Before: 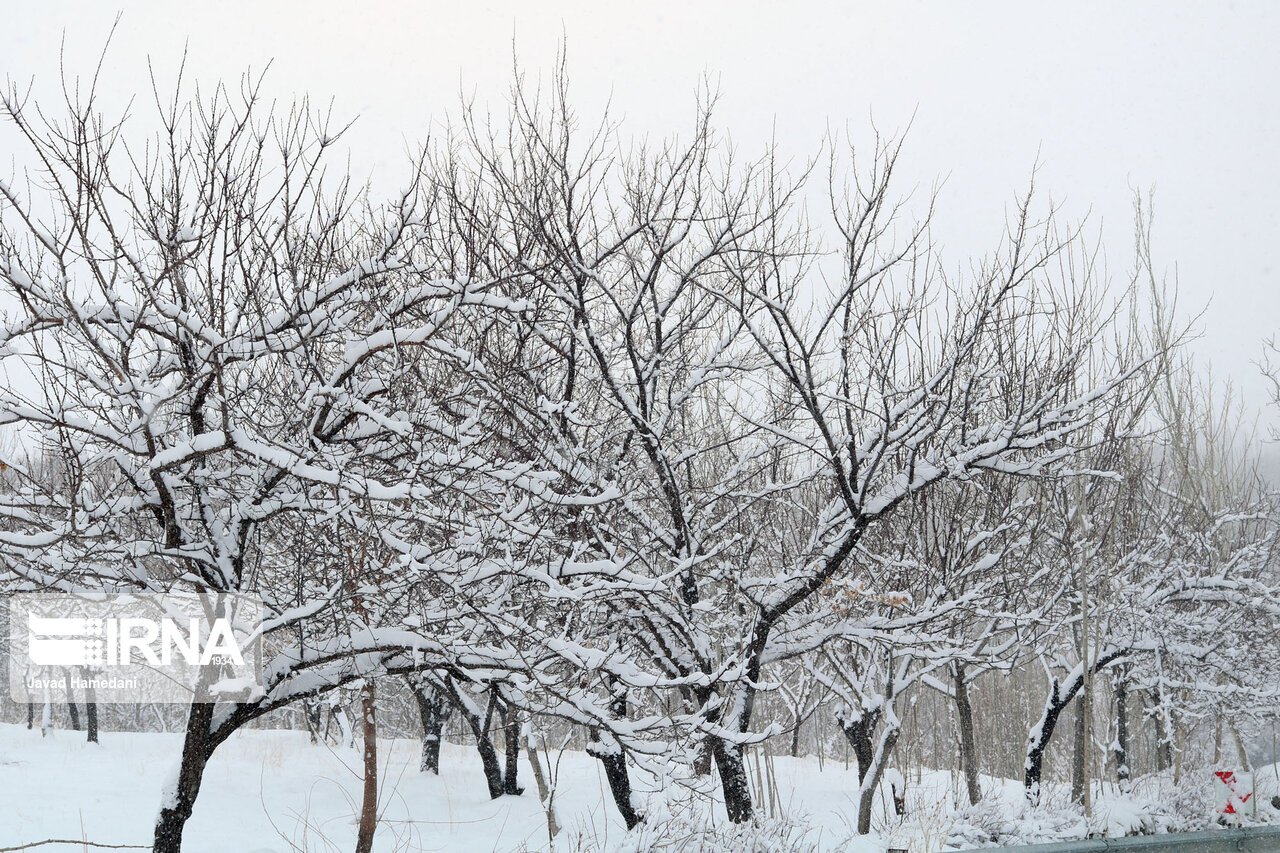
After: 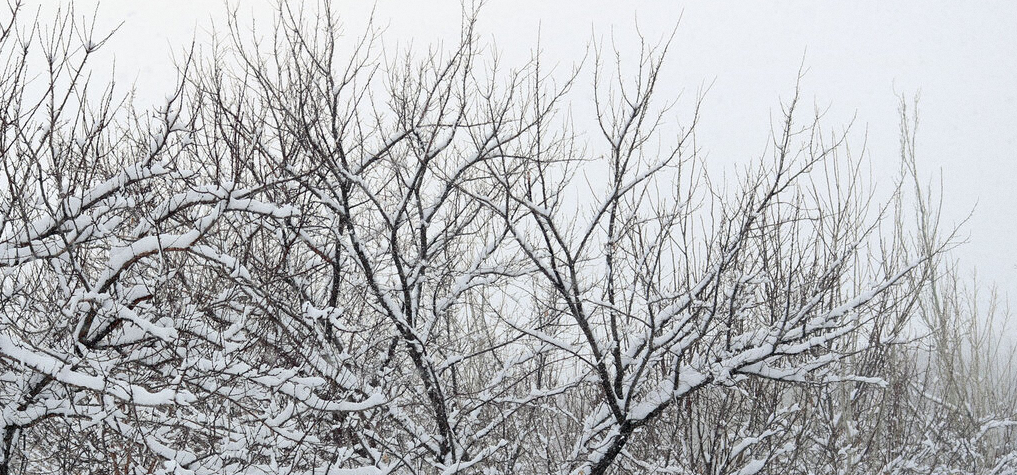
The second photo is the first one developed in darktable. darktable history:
white balance: emerald 1
grain: on, module defaults
crop: left 18.38%, top 11.092%, right 2.134%, bottom 33.217%
